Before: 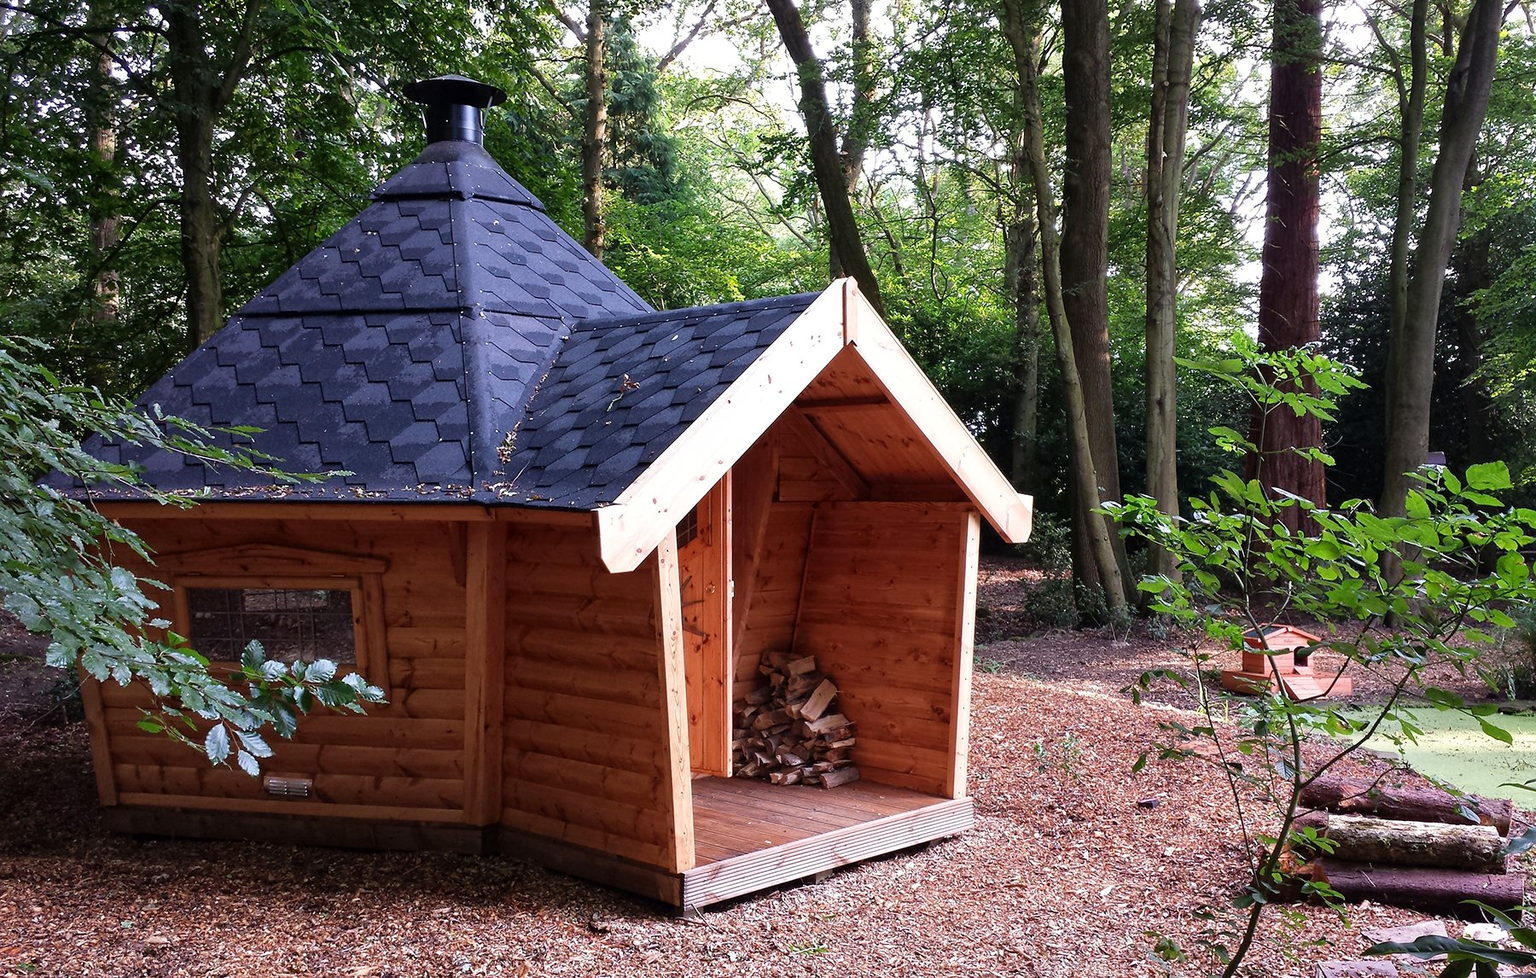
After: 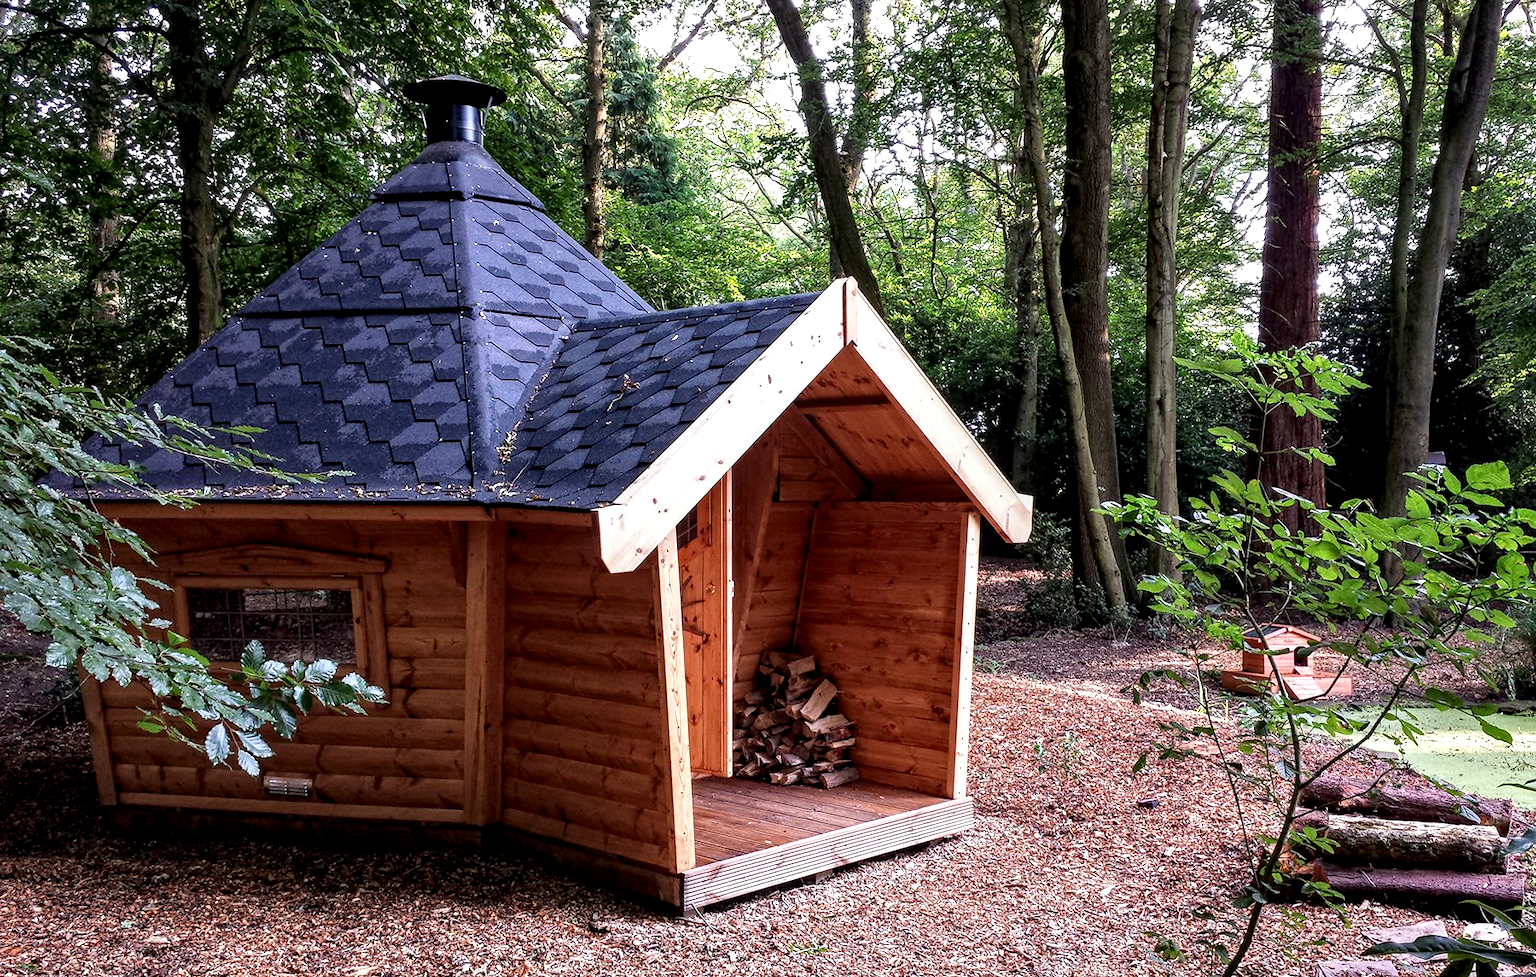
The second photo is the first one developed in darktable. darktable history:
local contrast: highlights 60%, shadows 62%, detail 160%
haze removal: compatibility mode true, adaptive false
